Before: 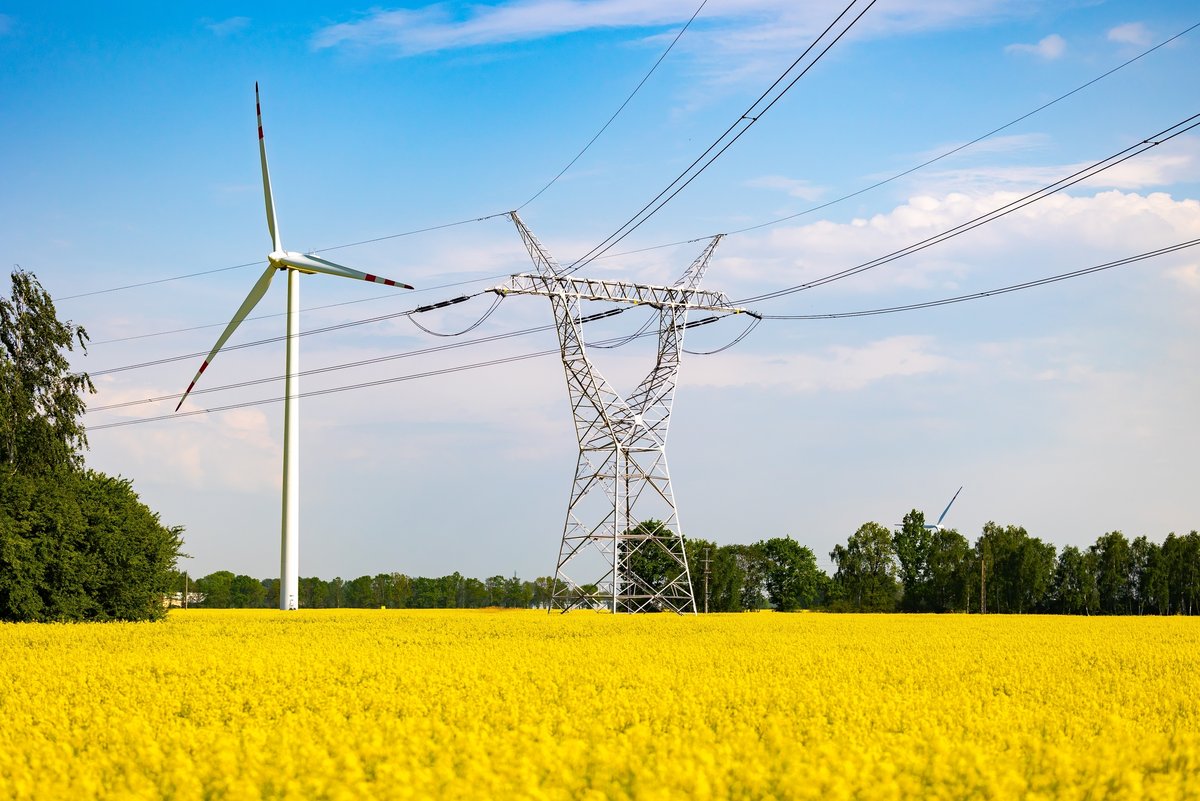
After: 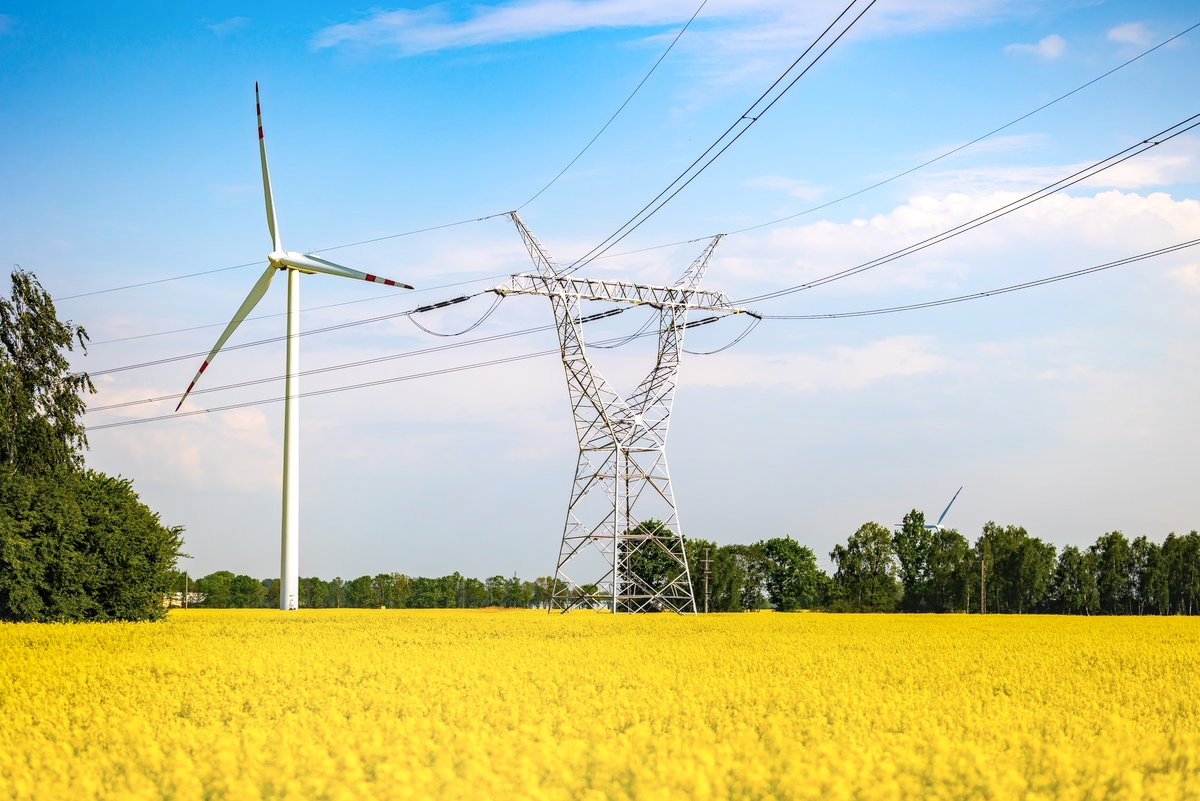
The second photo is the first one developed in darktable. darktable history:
local contrast: on, module defaults
shadows and highlights: shadows -24.28, highlights 49.77, soften with gaussian
